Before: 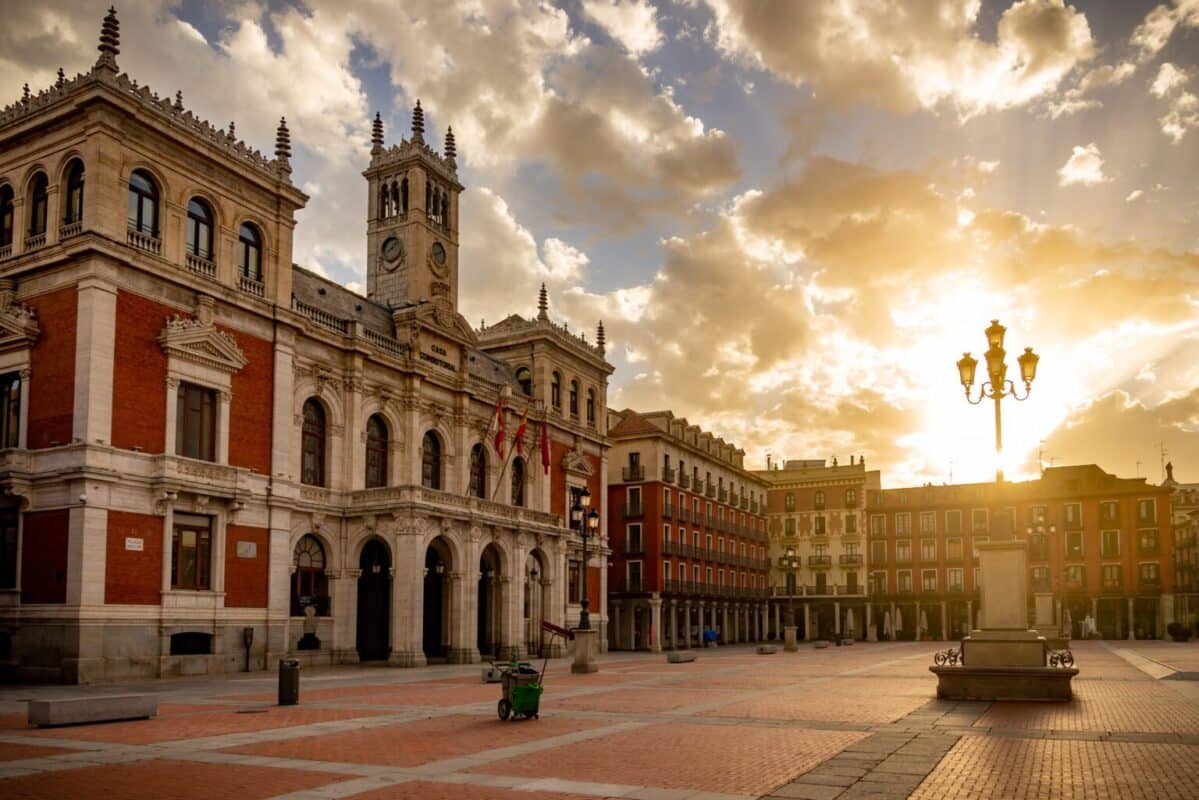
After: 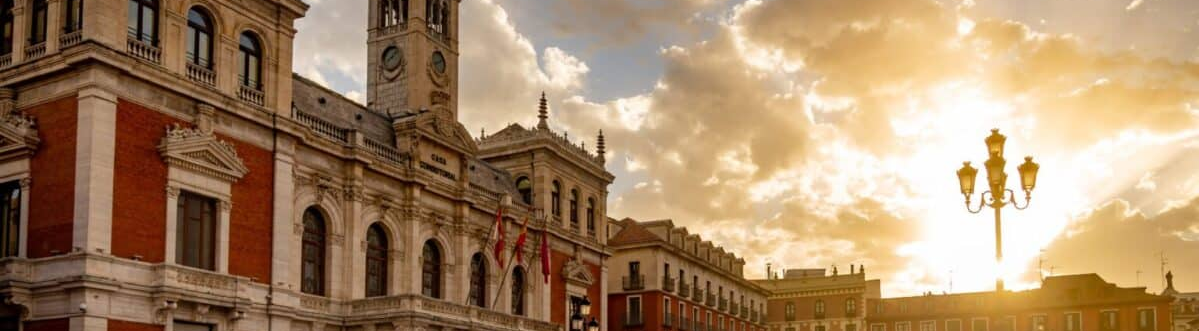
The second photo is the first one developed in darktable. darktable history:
crop and rotate: top 23.971%, bottom 34.589%
